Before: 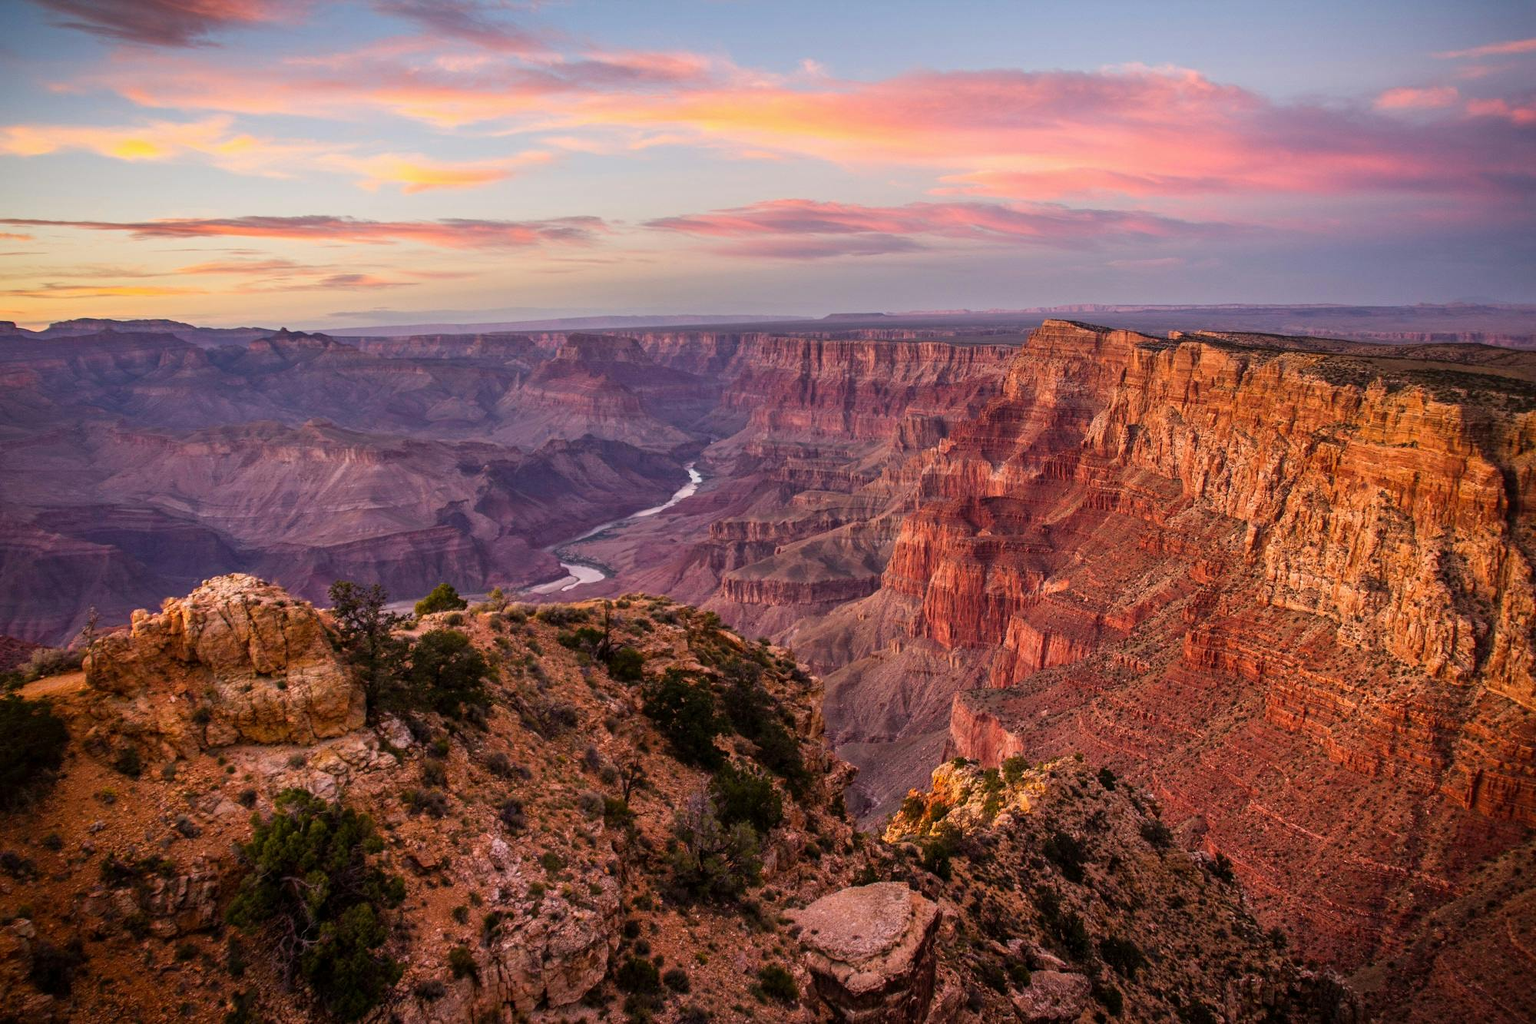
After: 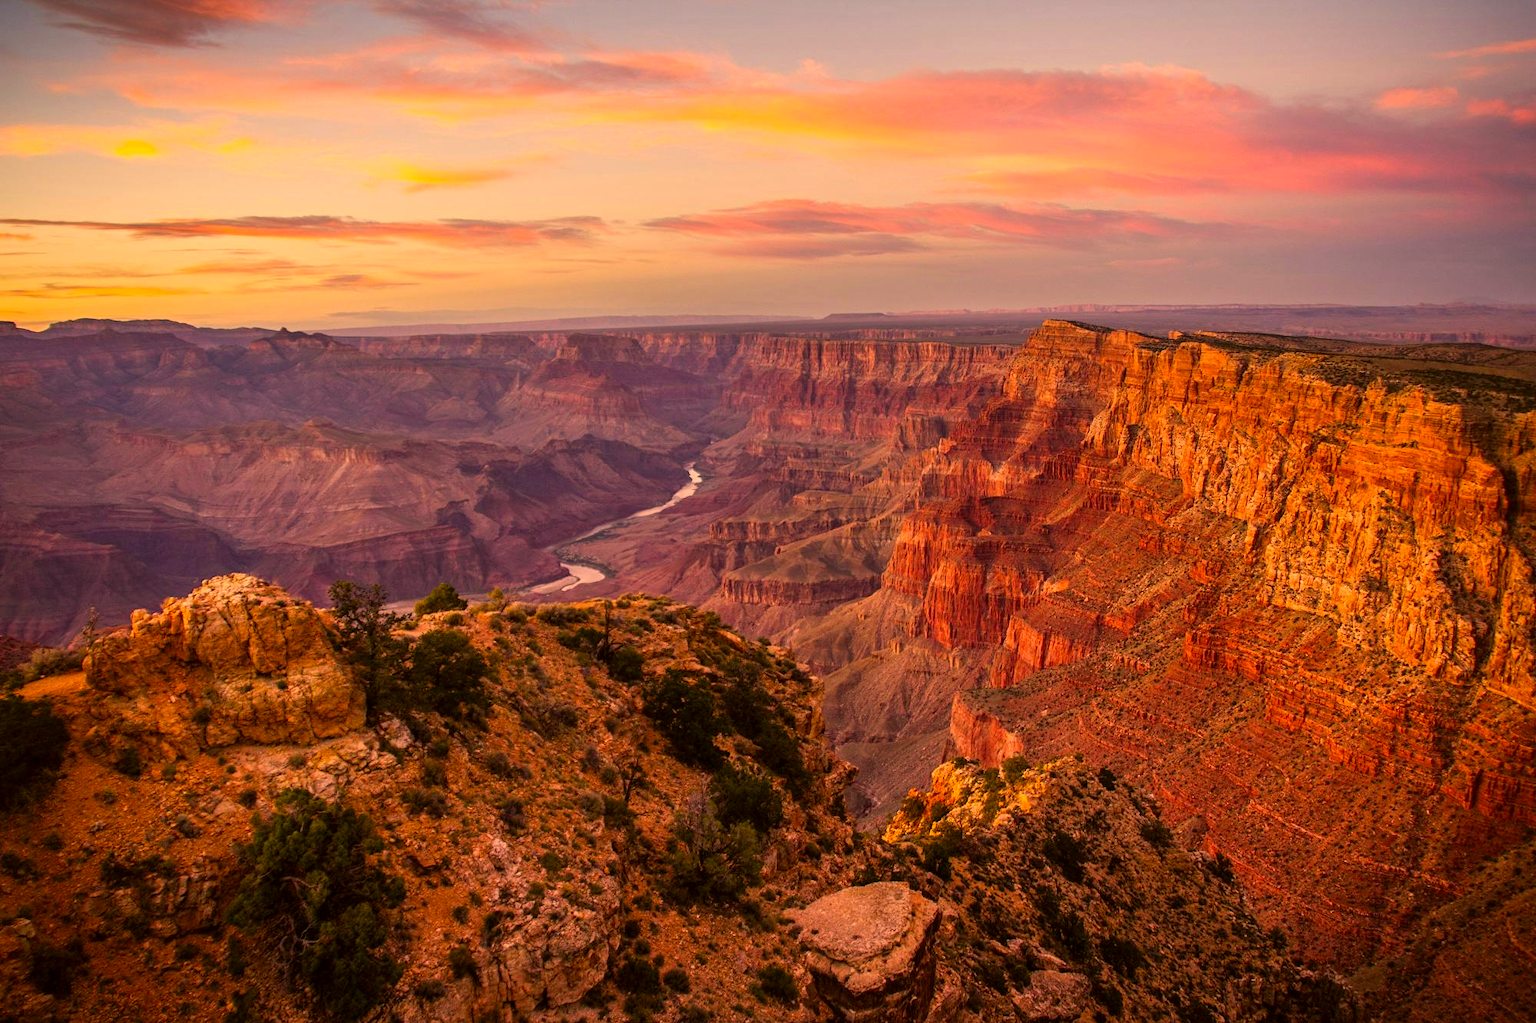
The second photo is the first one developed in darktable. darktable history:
color correction: highlights a* 18.15, highlights b* 35.86, shadows a* 1.13, shadows b* 6.6, saturation 1.04
levels: levels [0, 0.492, 0.984]
